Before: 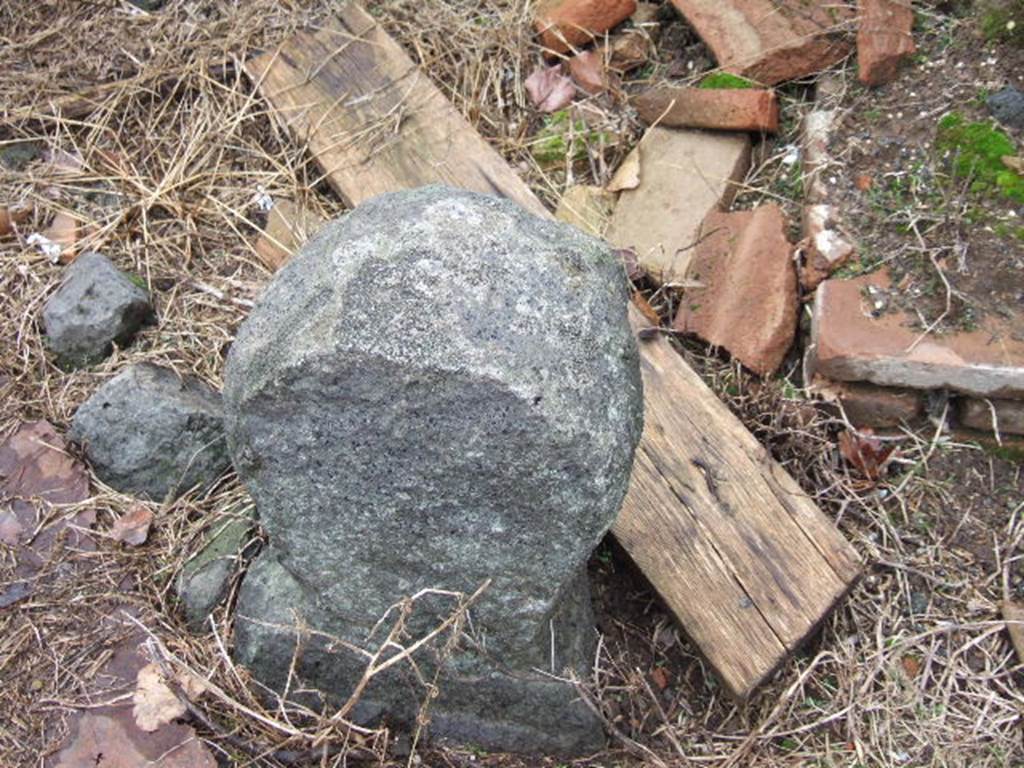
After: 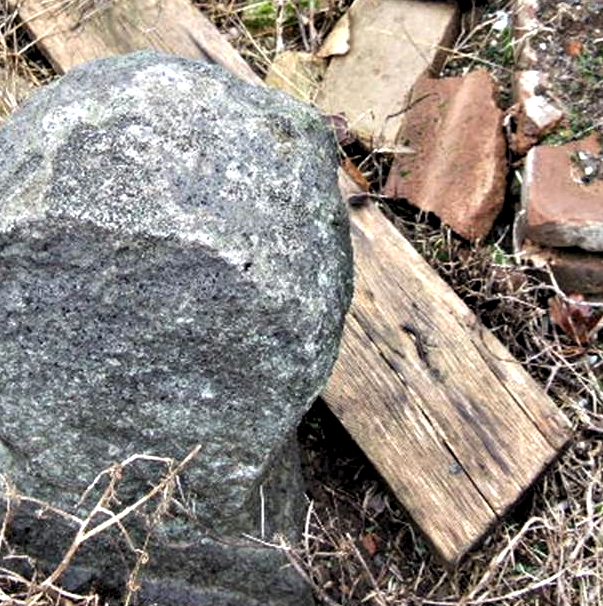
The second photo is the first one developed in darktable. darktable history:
levels: levels [0.031, 0.5, 0.969]
contrast equalizer: octaves 7, y [[0.6 ×6], [0.55 ×6], [0 ×6], [0 ×6], [0 ×6]]
crop and rotate: left 28.403%, top 17.448%, right 12.7%, bottom 3.564%
